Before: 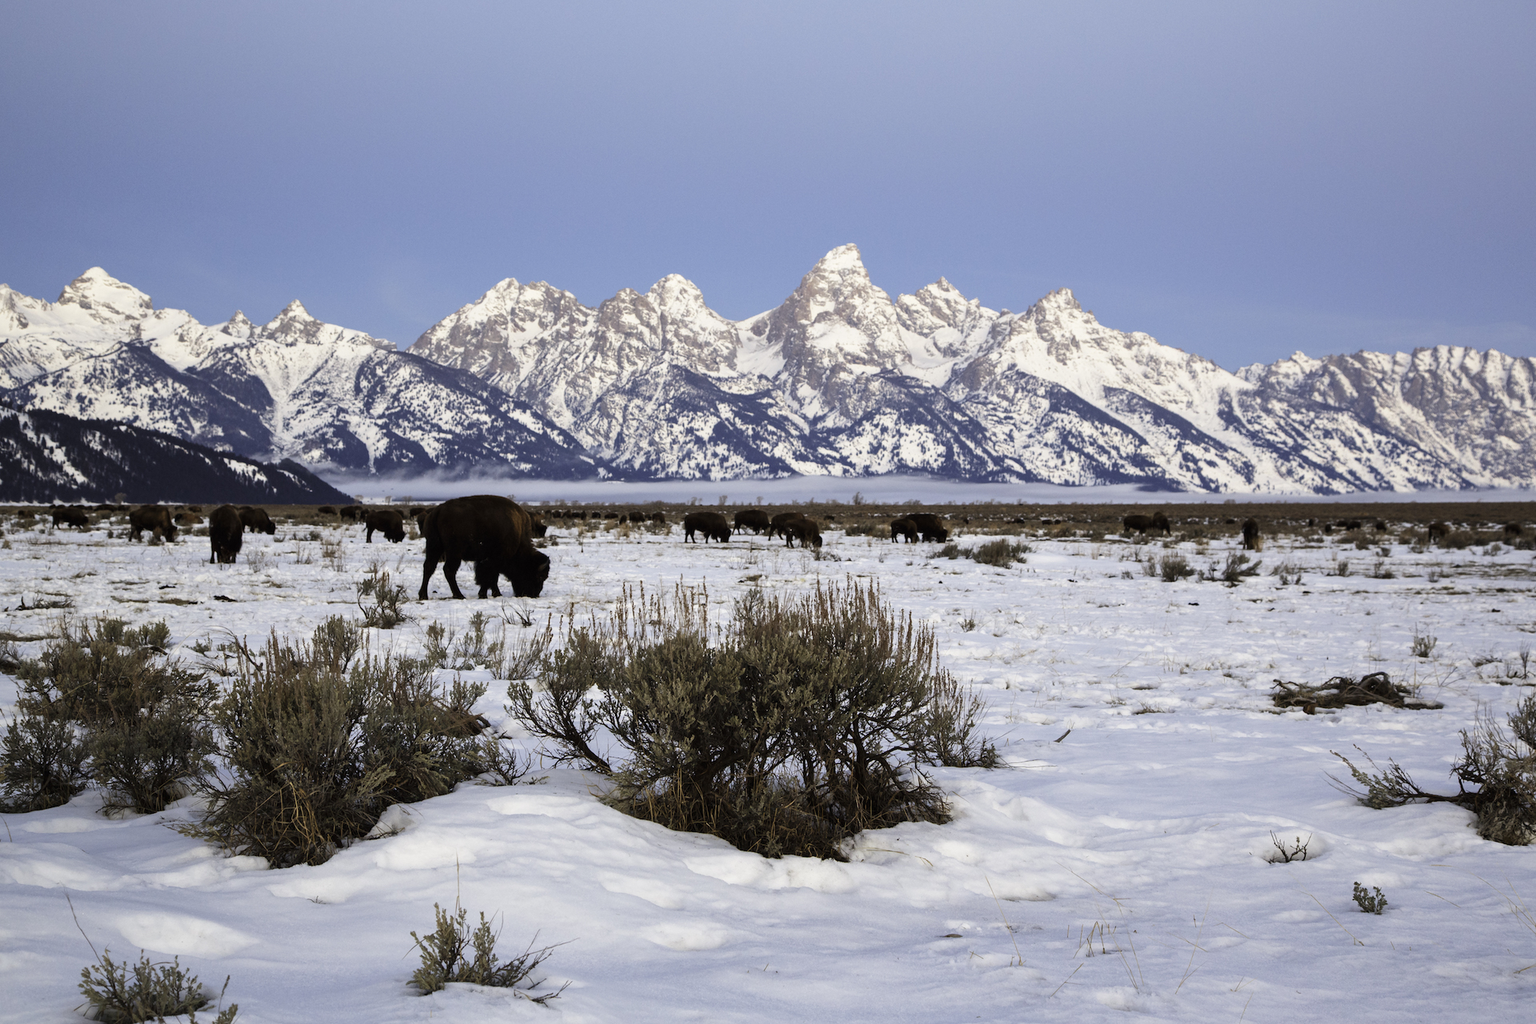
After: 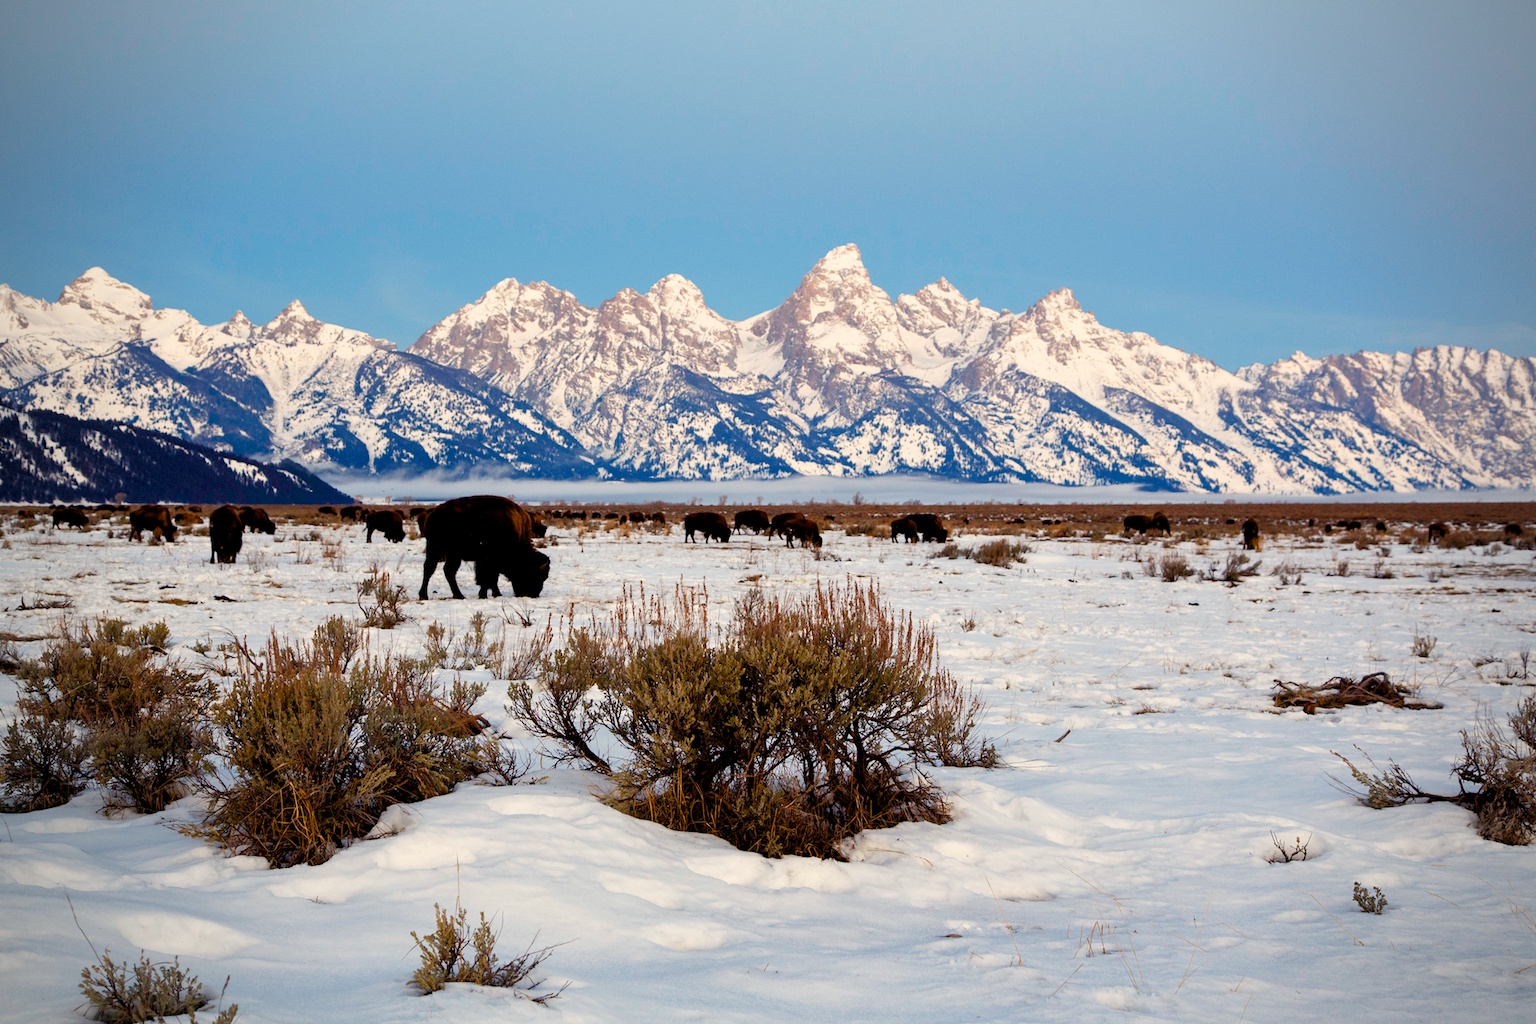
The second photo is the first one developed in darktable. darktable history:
vignetting: fall-off radius 60.92%
color balance rgb: shadows lift › chroma 3%, shadows lift › hue 280.8°, power › hue 330°, highlights gain › chroma 3%, highlights gain › hue 75.6°, global offset › luminance -1%, perceptual saturation grading › global saturation 20%, perceptual saturation grading › highlights -25%, perceptual saturation grading › shadows 50%, global vibrance 20%
